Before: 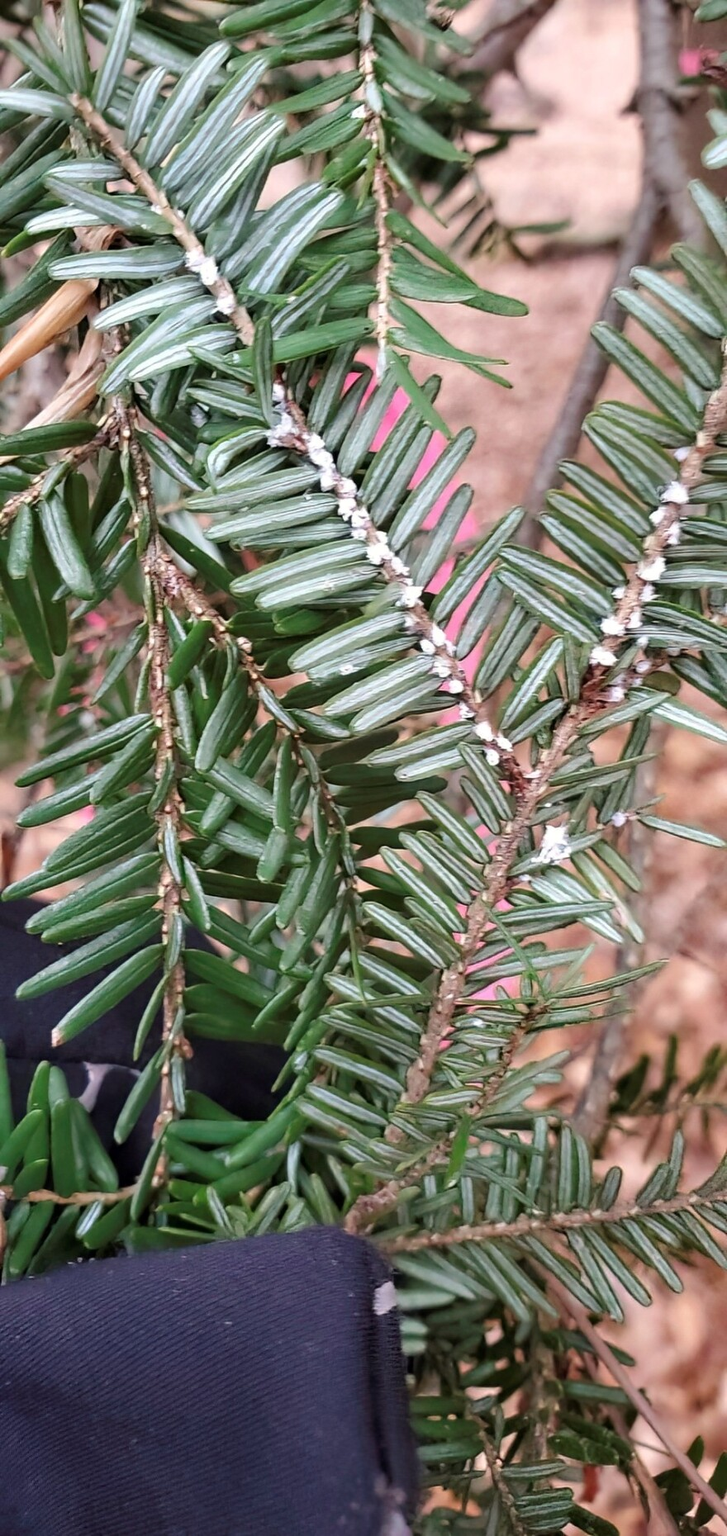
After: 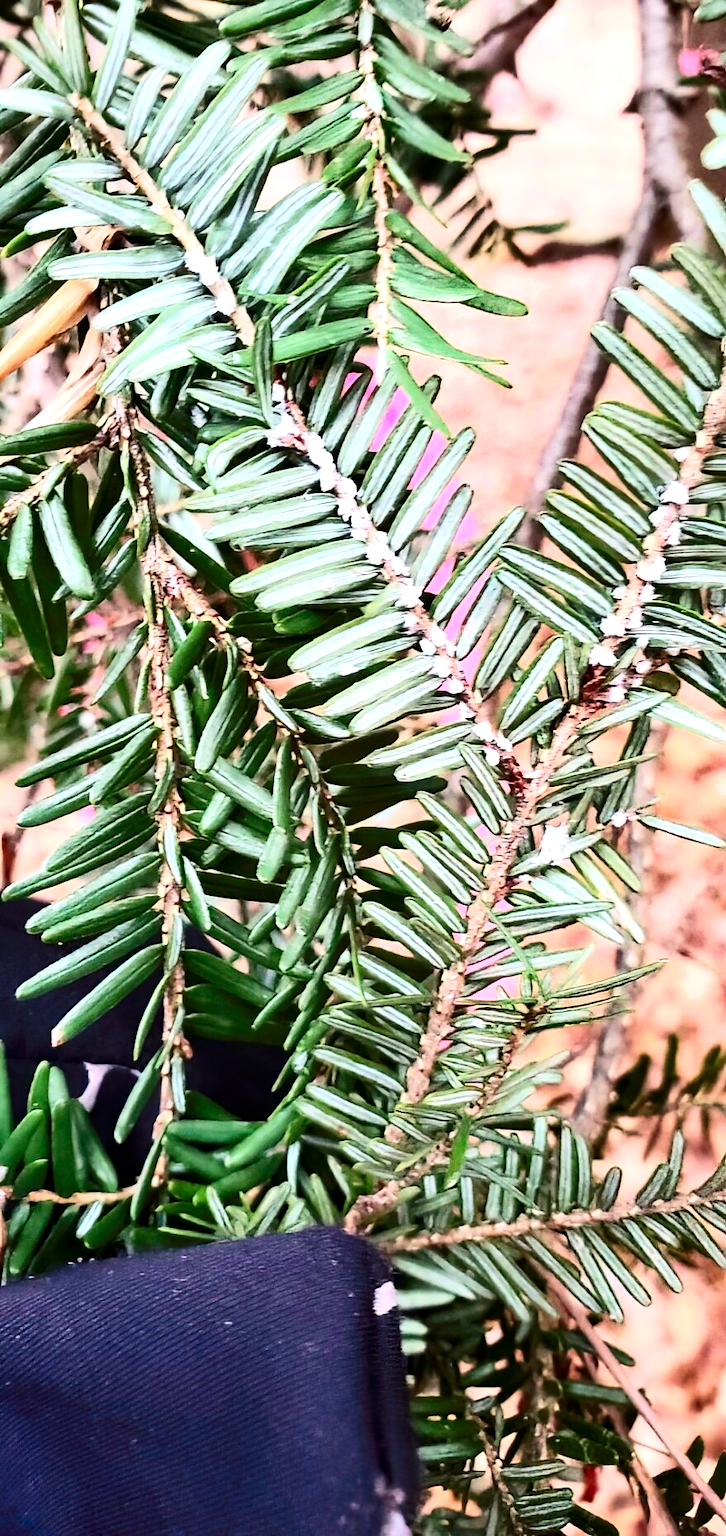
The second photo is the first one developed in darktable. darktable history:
tone equalizer: -8 EV -0.745 EV, -7 EV -0.688 EV, -6 EV -0.595 EV, -5 EV -0.377 EV, -3 EV 0.401 EV, -2 EV 0.6 EV, -1 EV 0.69 EV, +0 EV 0.773 EV
shadows and highlights: soften with gaussian
contrast brightness saturation: contrast 0.406, brightness 0.041, saturation 0.259
